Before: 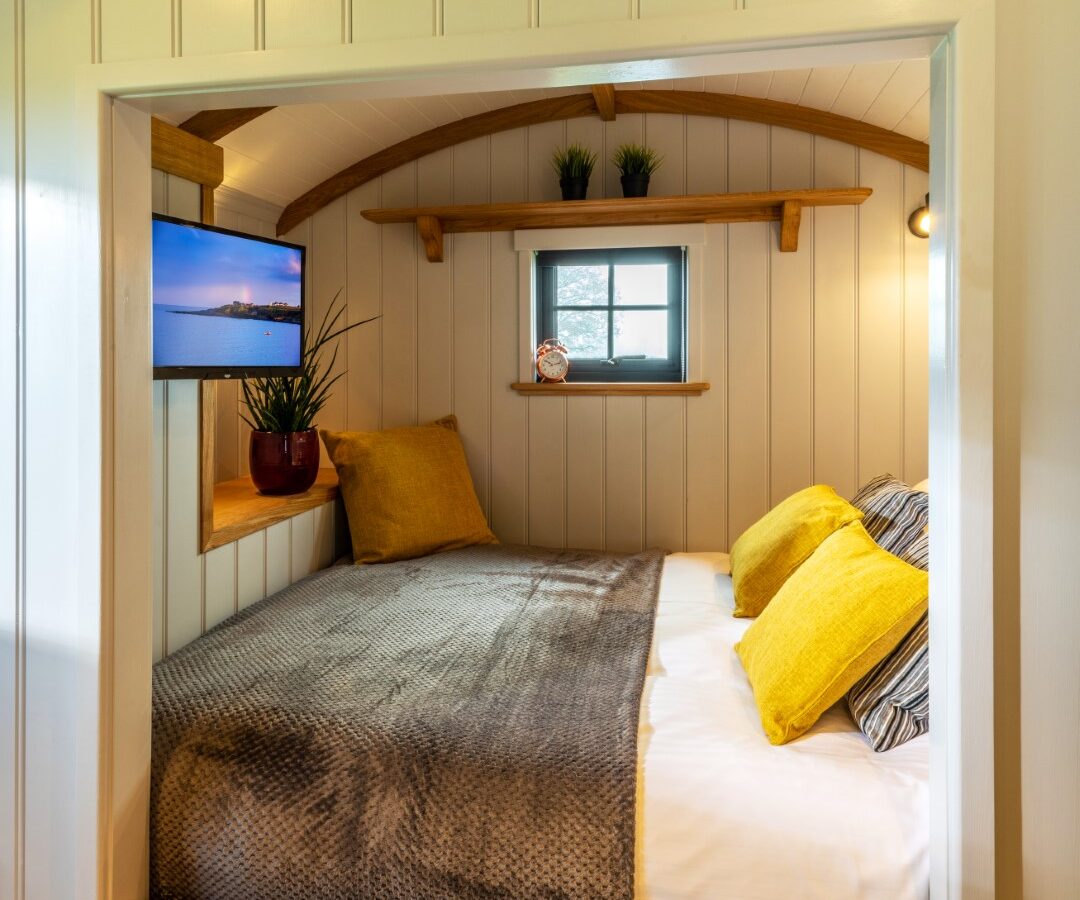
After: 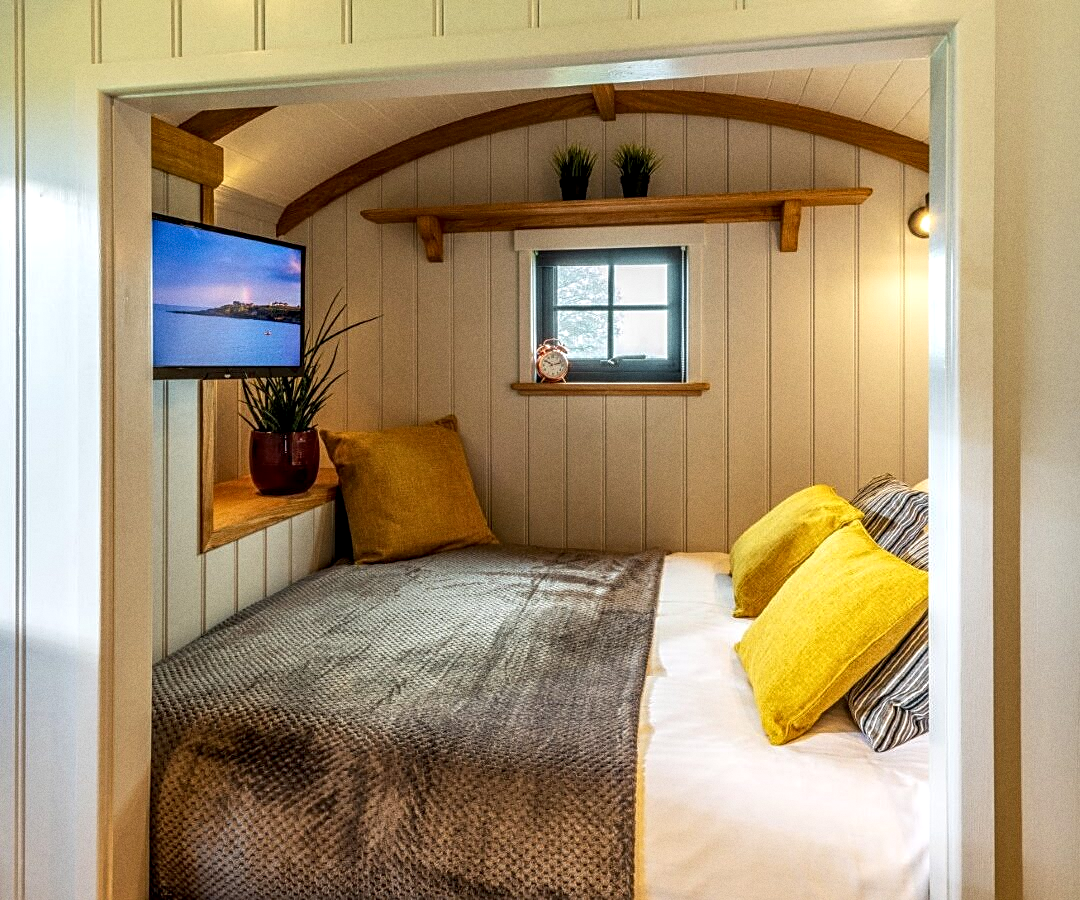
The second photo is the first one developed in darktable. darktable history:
sharpen: on, module defaults
local contrast: detail 130%
grain: coarseness 0.09 ISO
